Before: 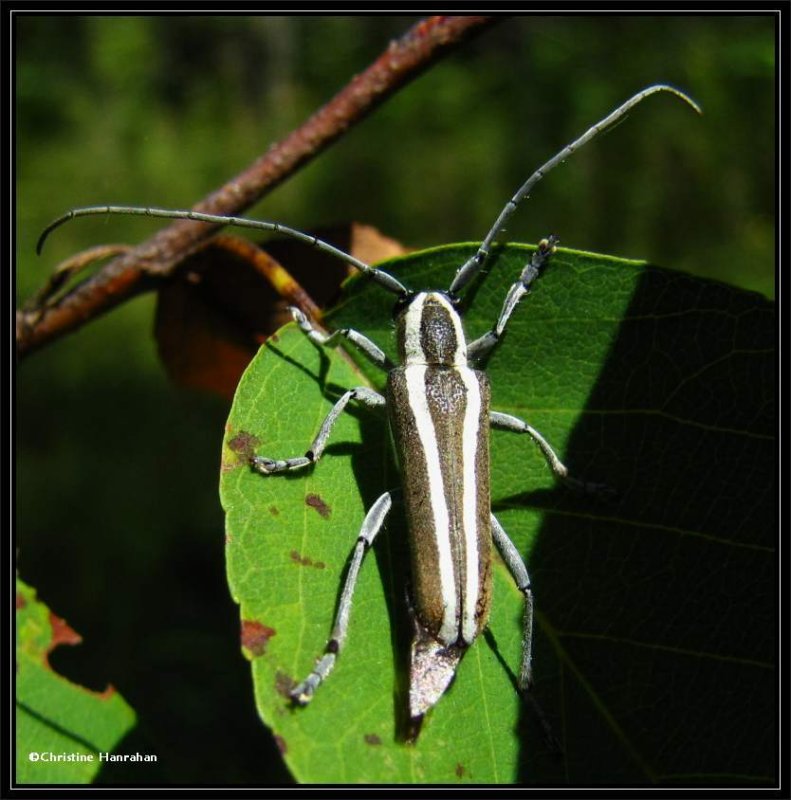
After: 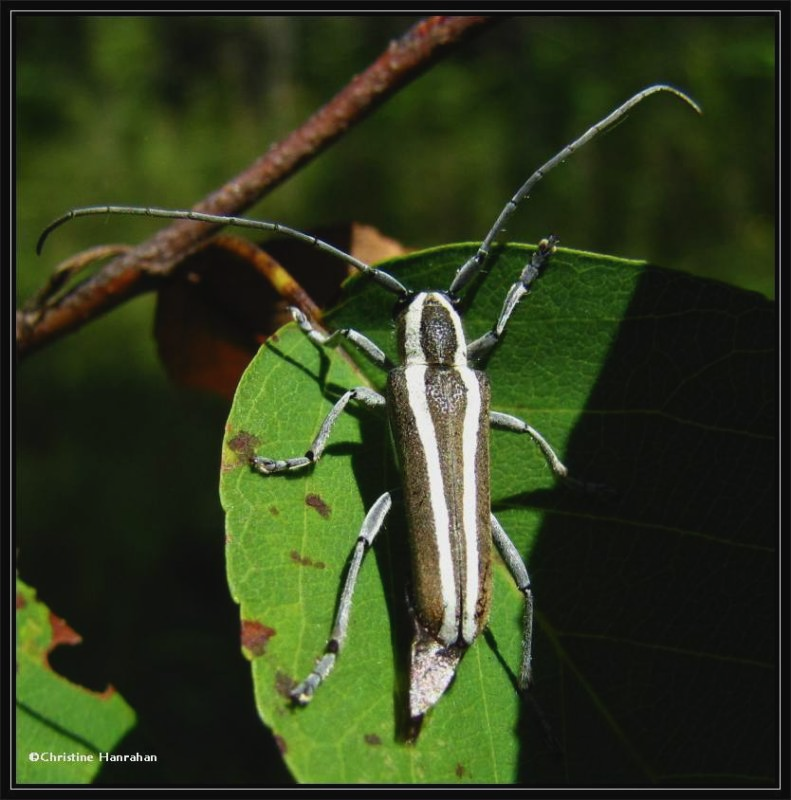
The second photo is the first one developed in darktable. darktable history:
contrast brightness saturation: contrast -0.081, brightness -0.041, saturation -0.11
